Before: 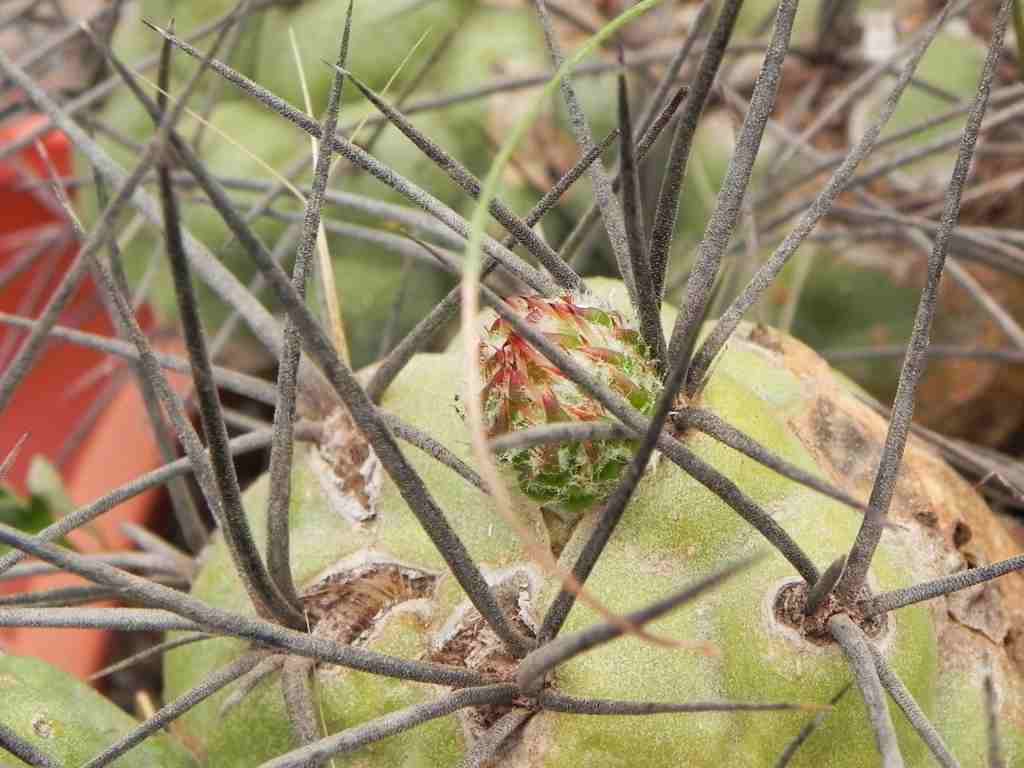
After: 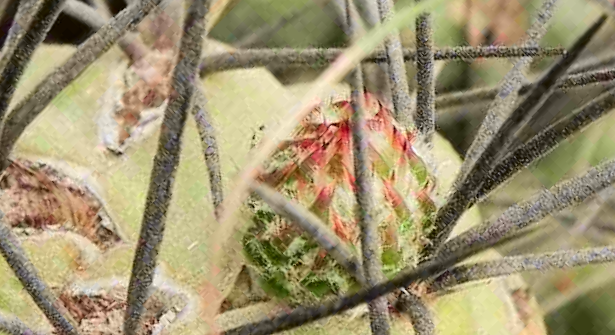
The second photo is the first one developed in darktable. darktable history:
crop and rotate: angle -44.8°, top 16.345%, right 0.911%, bottom 11.672%
tone curve: curves: ch0 [(0.003, 0) (0.066, 0.031) (0.16, 0.089) (0.269, 0.218) (0.395, 0.408) (0.517, 0.56) (0.684, 0.734) (0.791, 0.814) (1, 1)]; ch1 [(0, 0) (0.164, 0.115) (0.337, 0.332) (0.39, 0.398) (0.464, 0.461) (0.501, 0.5) (0.507, 0.5) (0.534, 0.532) (0.577, 0.59) (0.652, 0.681) (0.733, 0.764) (0.819, 0.823) (1, 1)]; ch2 [(0, 0) (0.337, 0.382) (0.464, 0.476) (0.501, 0.5) (0.527, 0.54) (0.551, 0.565) (0.628, 0.632) (0.689, 0.686) (1, 1)], color space Lab, independent channels, preserve colors none
